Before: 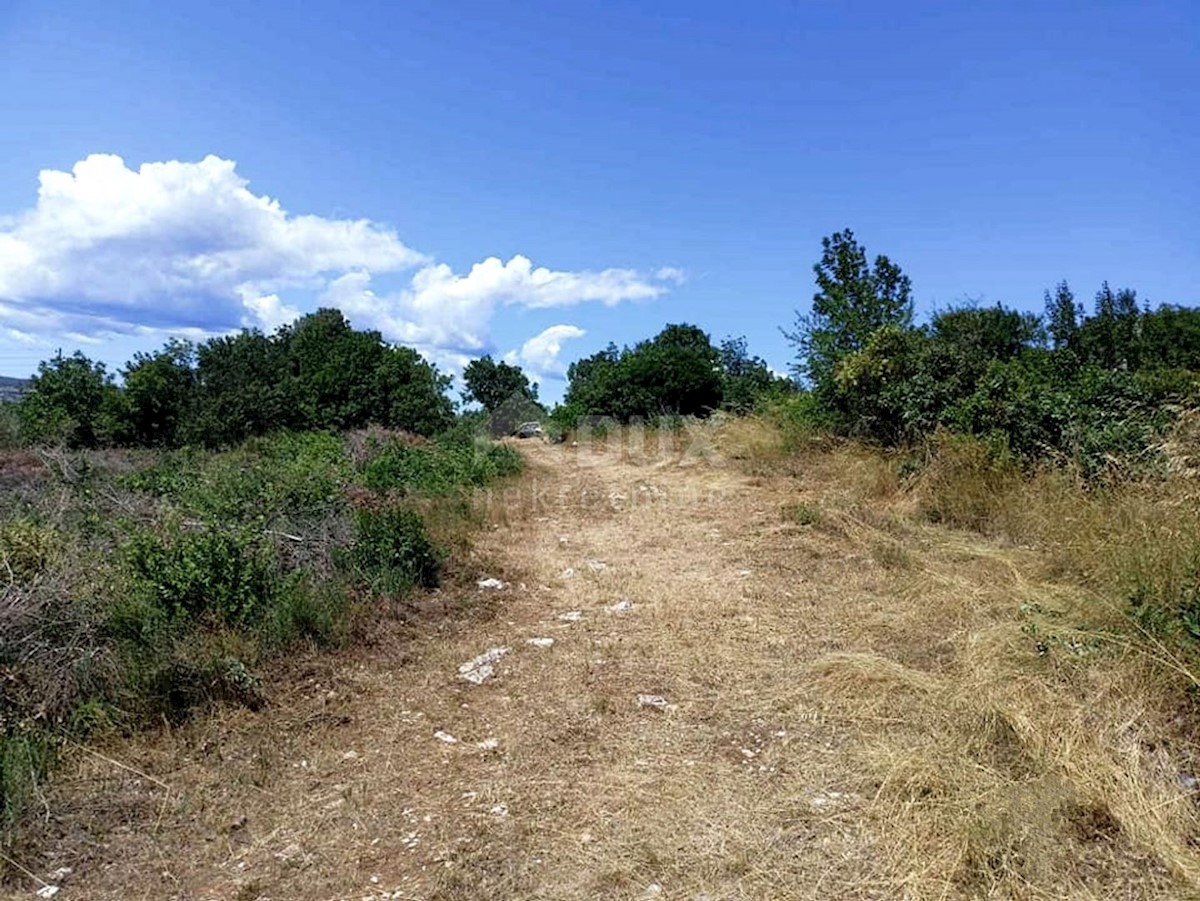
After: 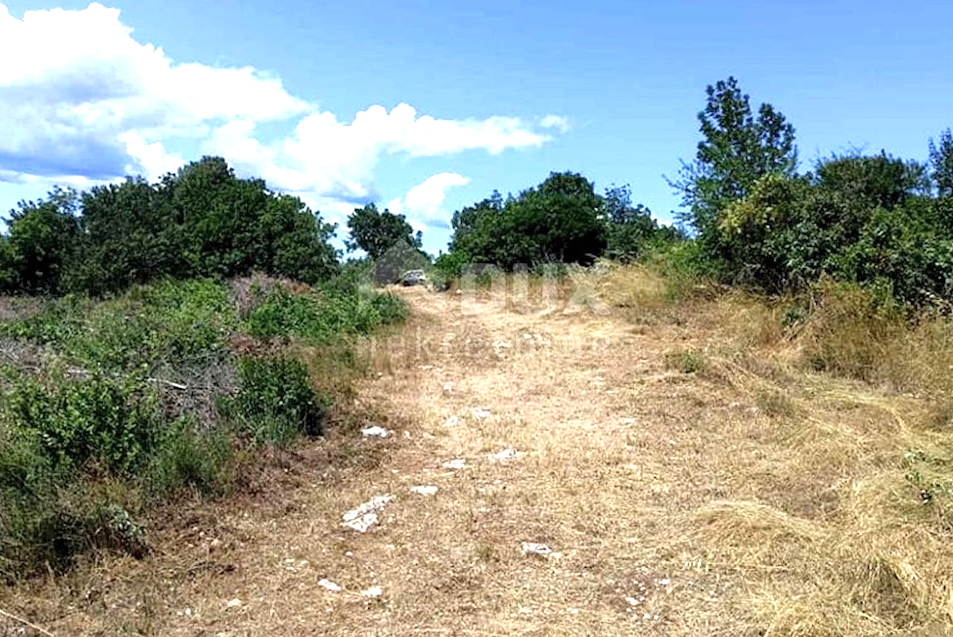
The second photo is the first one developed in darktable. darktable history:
crop: left 9.712%, top 16.928%, right 10.845%, bottom 12.332%
exposure: black level correction 0, exposure 0.7 EV, compensate exposure bias true, compensate highlight preservation false
